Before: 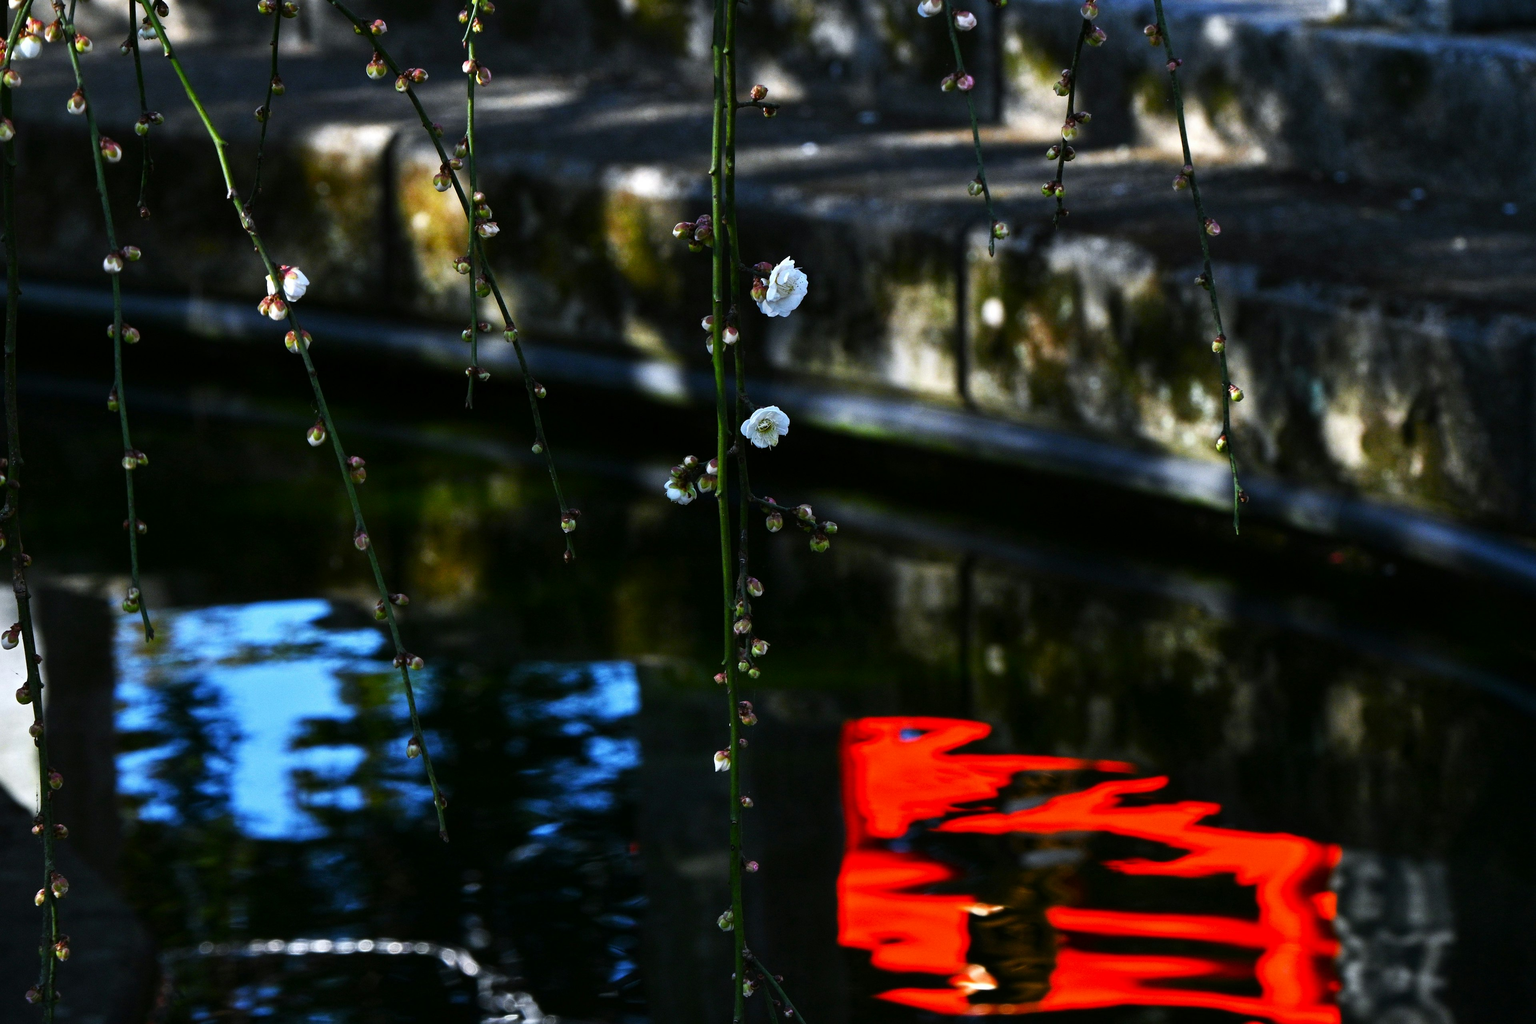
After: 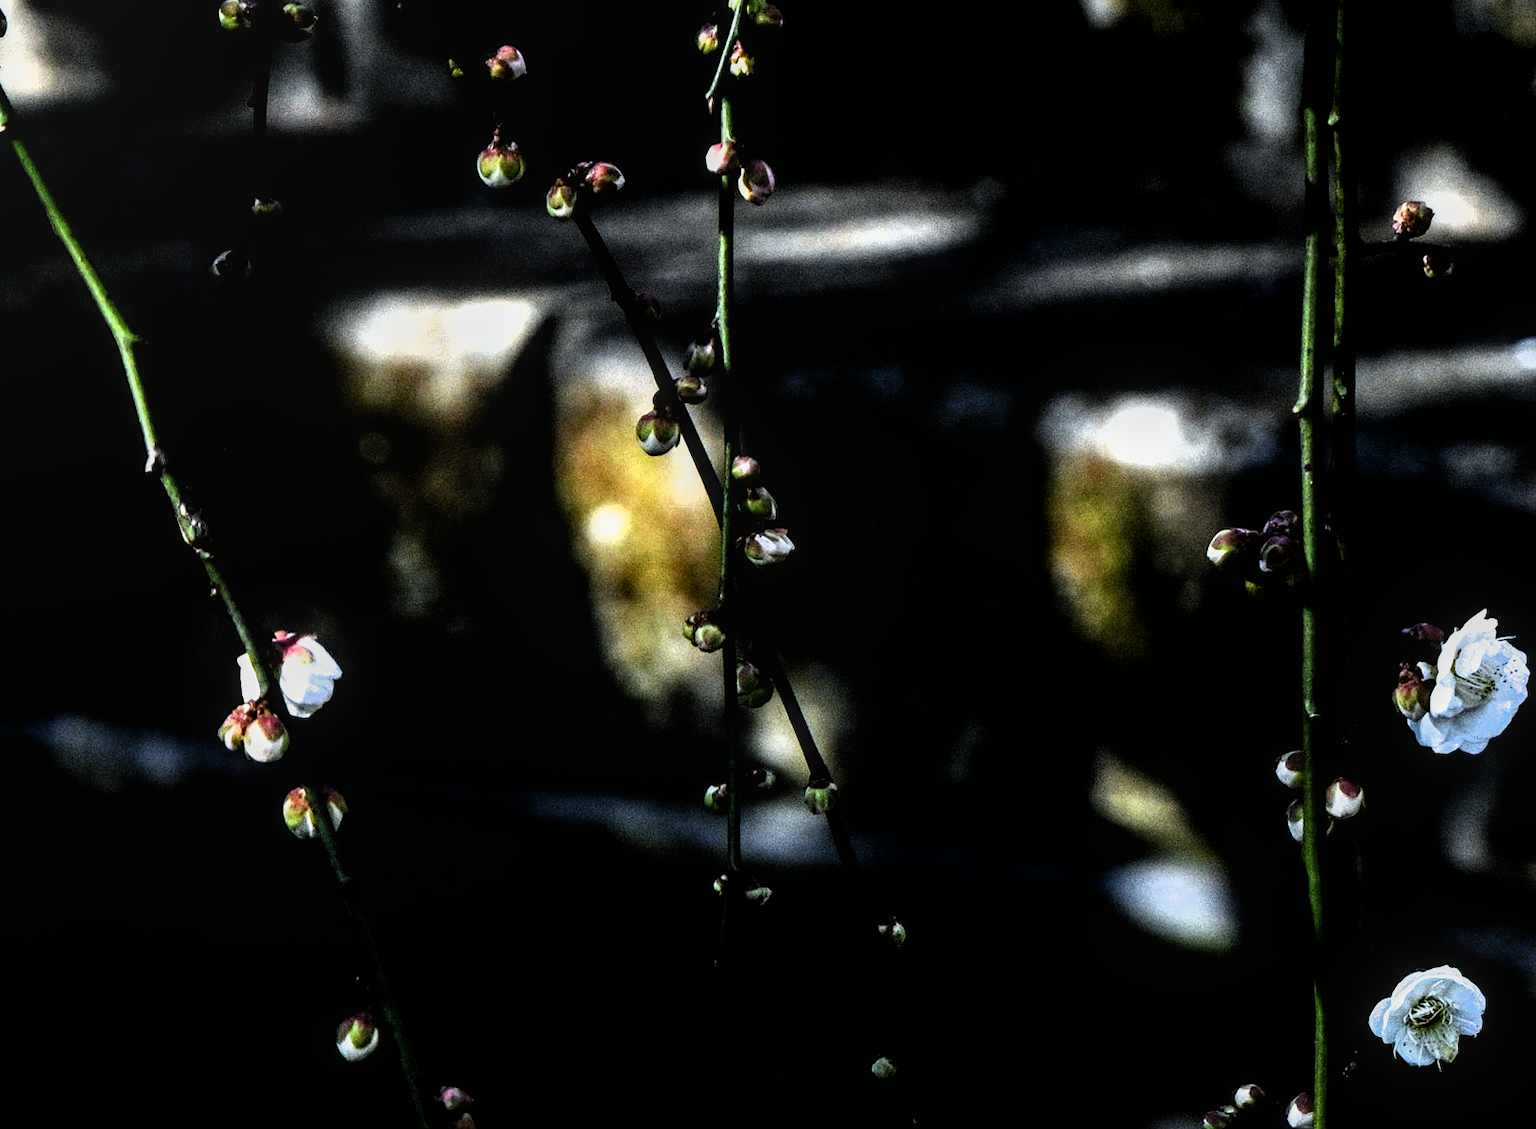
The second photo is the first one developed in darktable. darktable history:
white balance: red 0.978, blue 0.999
crop and rotate: left 10.817%, top 0.062%, right 47.194%, bottom 53.626%
local contrast: on, module defaults
filmic rgb: black relative exposure -8.2 EV, white relative exposure 2.2 EV, threshold 3 EV, hardness 7.11, latitude 85.74%, contrast 1.696, highlights saturation mix -4%, shadows ↔ highlights balance -2.69%, color science v5 (2021), contrast in shadows safe, contrast in highlights safe, enable highlight reconstruction true
exposure: black level correction 0.009, compensate highlight preservation false
